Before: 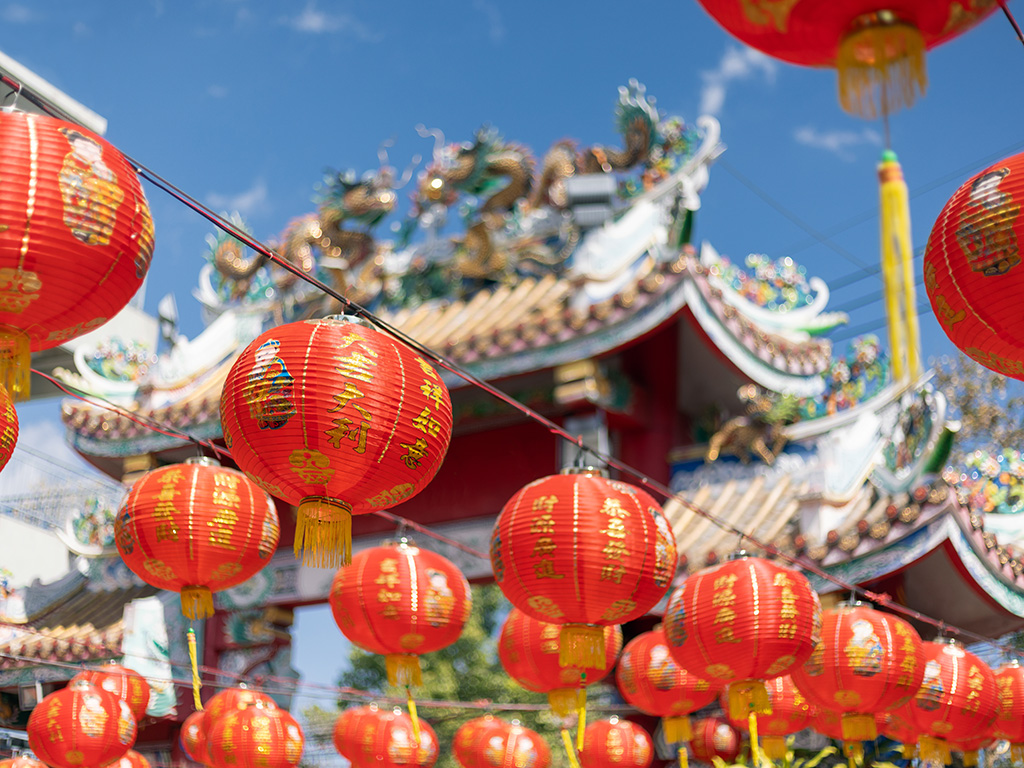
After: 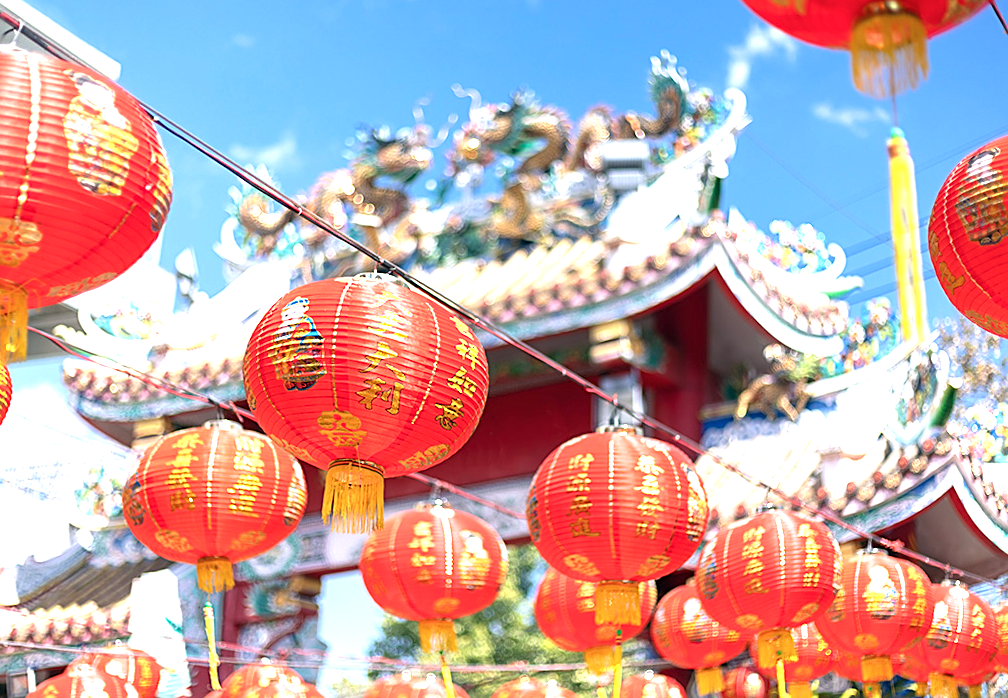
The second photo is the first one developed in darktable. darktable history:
color calibration: illuminant as shot in camera, x 0.358, y 0.373, temperature 4628.91 K
exposure: black level correction 0, exposure 1.2 EV, compensate exposure bias true, compensate highlight preservation false
rotate and perspective: rotation -0.013°, lens shift (vertical) -0.027, lens shift (horizontal) 0.178, crop left 0.016, crop right 0.989, crop top 0.082, crop bottom 0.918
sharpen: on, module defaults
